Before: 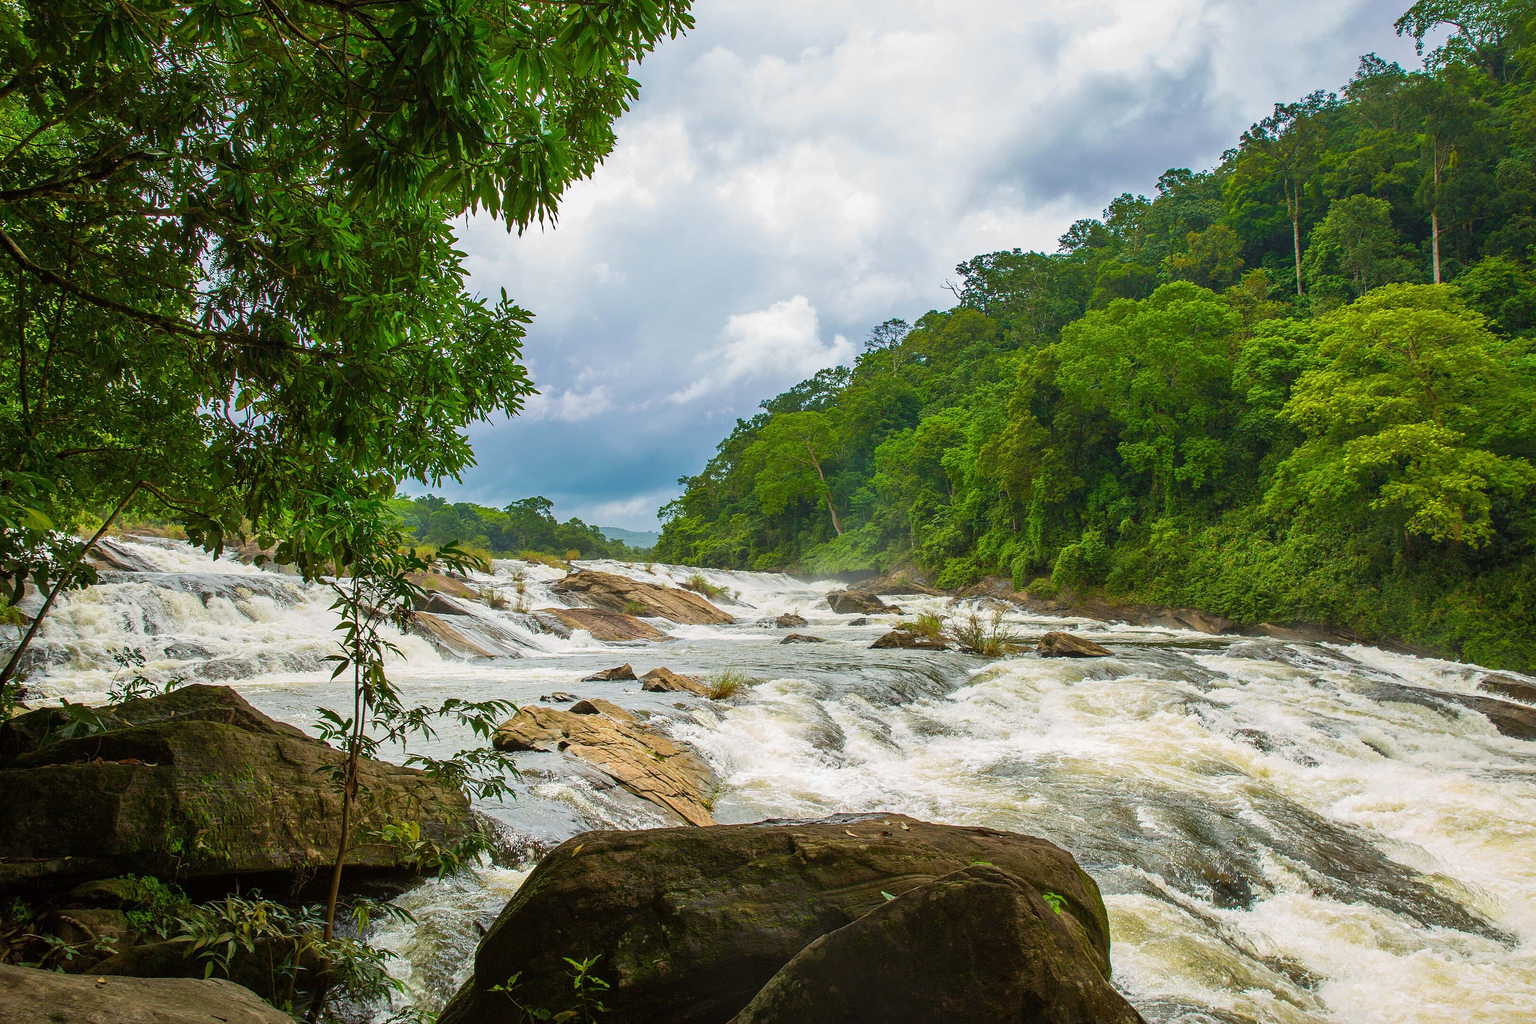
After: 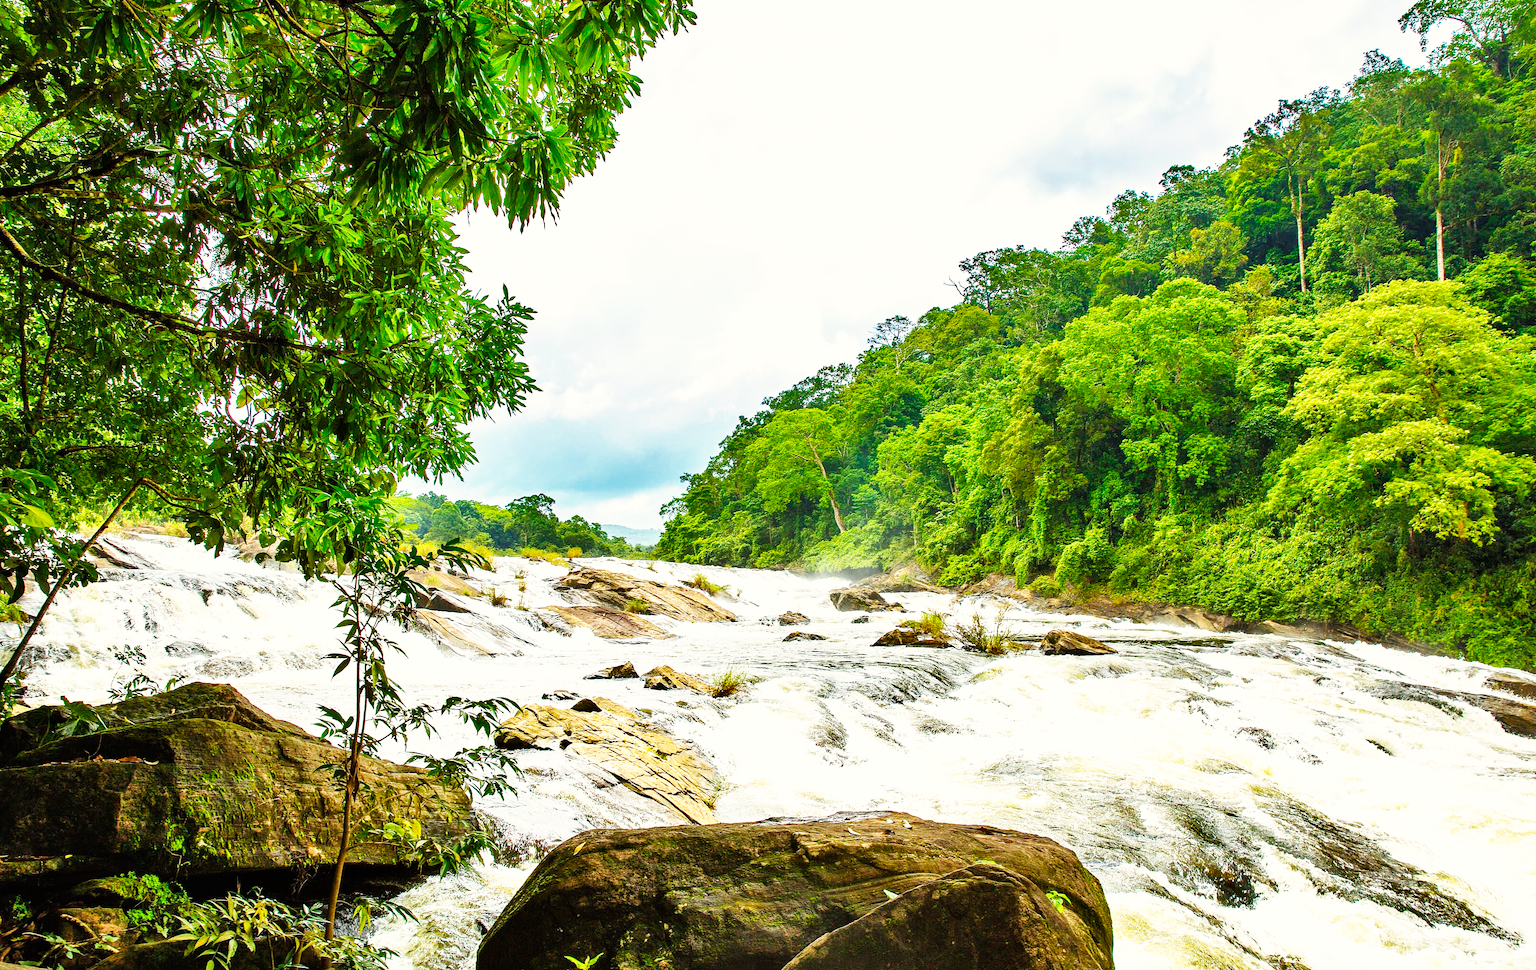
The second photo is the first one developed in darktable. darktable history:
contrast equalizer: octaves 7, y [[0.6 ×6], [0.55 ×6], [0 ×6], [0 ×6], [0 ×6]], mix 0.2
shadows and highlights: shadows 53, soften with gaussian
crop: top 0.448%, right 0.264%, bottom 5.045%
color correction: highlights b* 3
base curve: curves: ch0 [(0, 0) (0.007, 0.004) (0.027, 0.03) (0.046, 0.07) (0.207, 0.54) (0.442, 0.872) (0.673, 0.972) (1, 1)], preserve colors none
exposure: exposure 0.496 EV, compensate highlight preservation false
